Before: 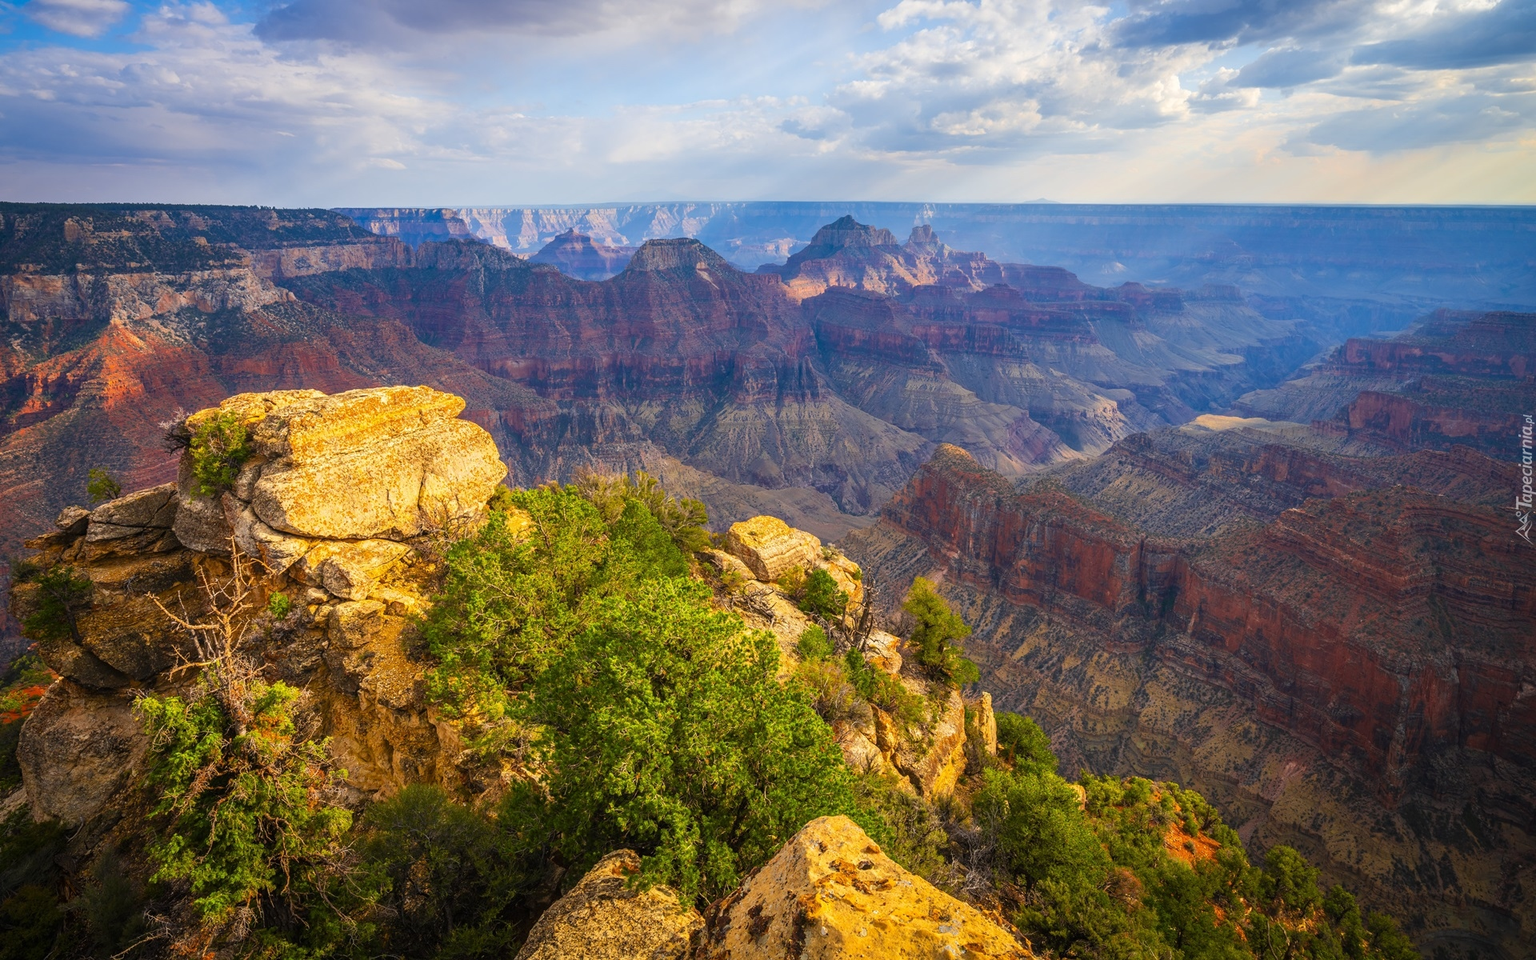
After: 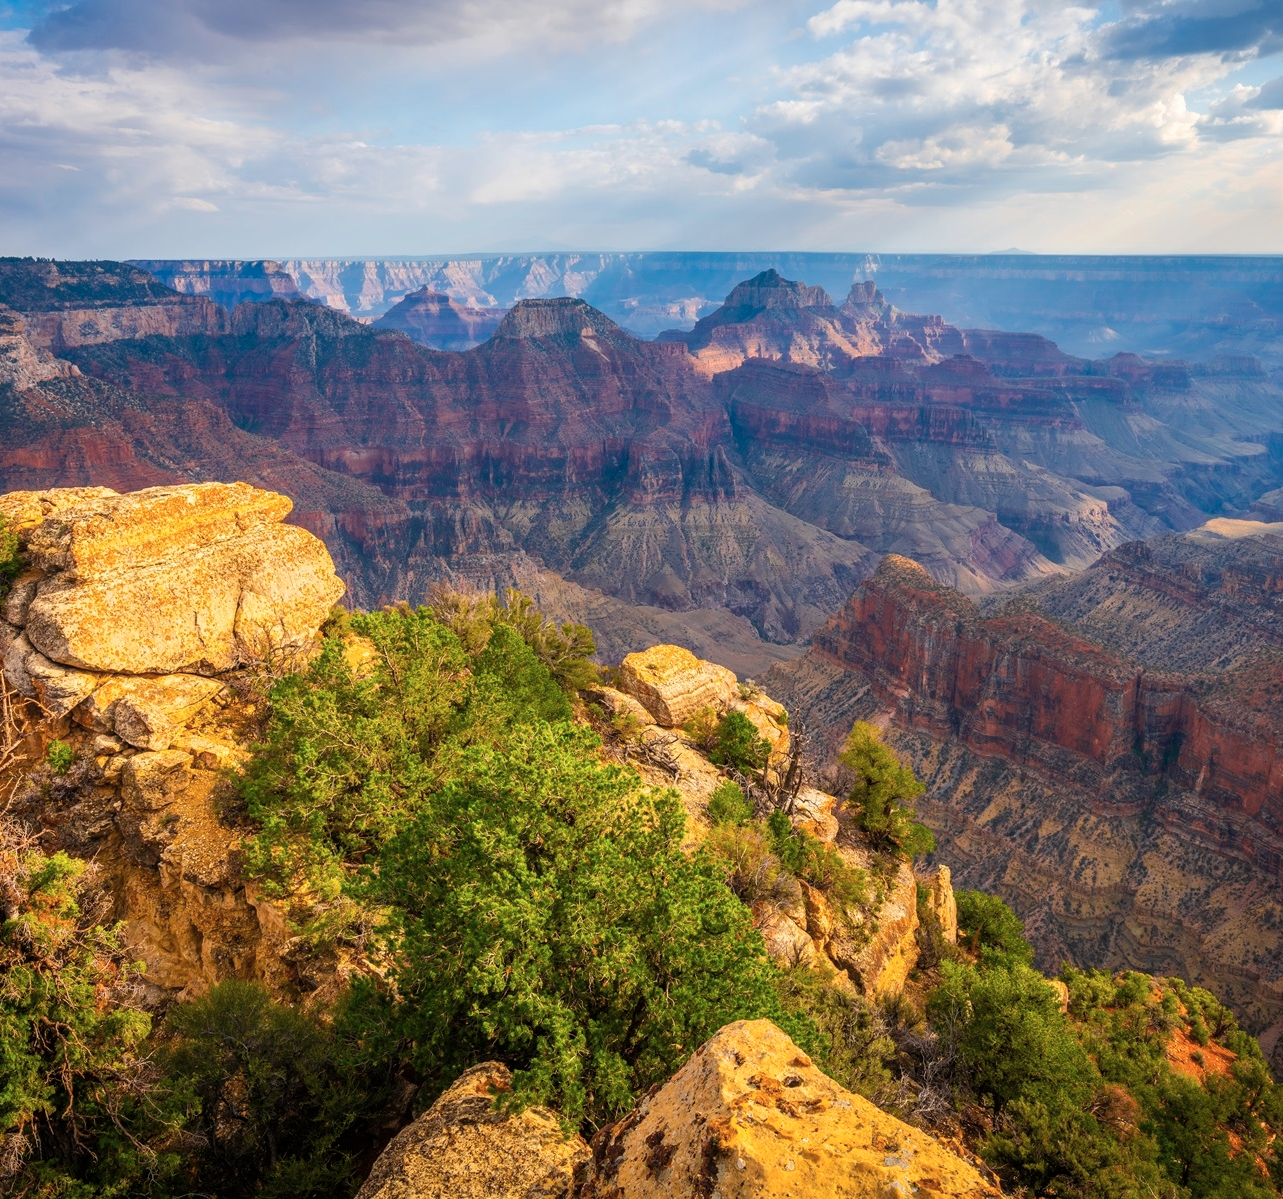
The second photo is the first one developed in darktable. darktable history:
crop and rotate: left 15.081%, right 18.074%
tone equalizer: edges refinement/feathering 500, mask exposure compensation -1.57 EV, preserve details no
contrast brightness saturation: saturation -0.171
